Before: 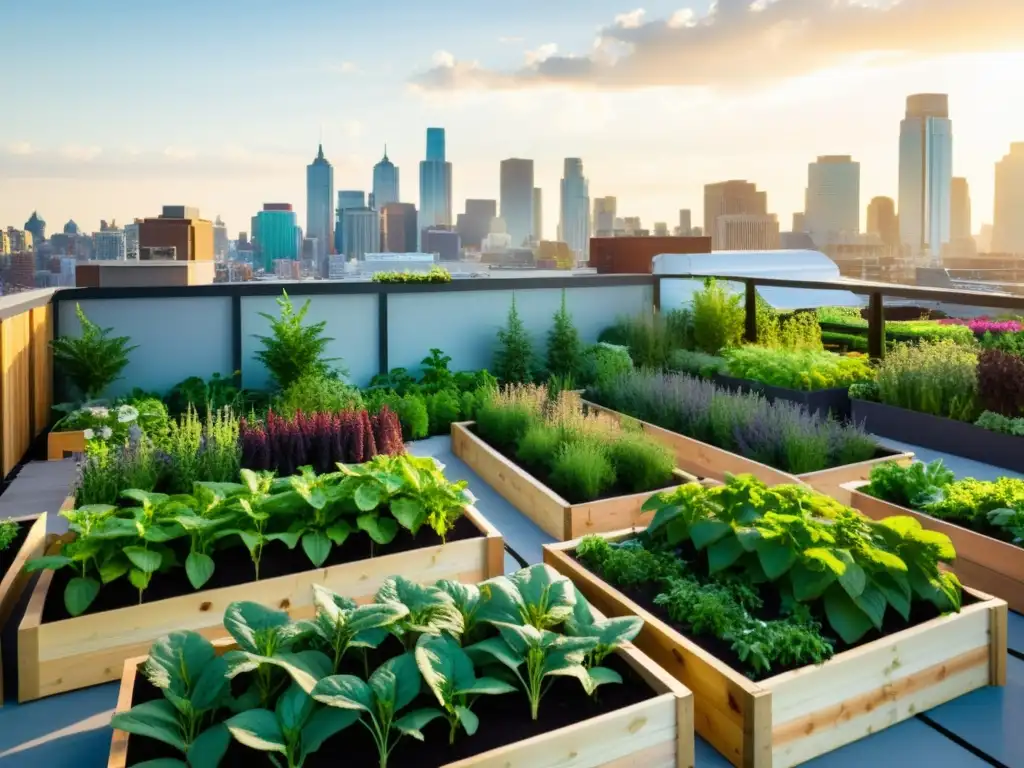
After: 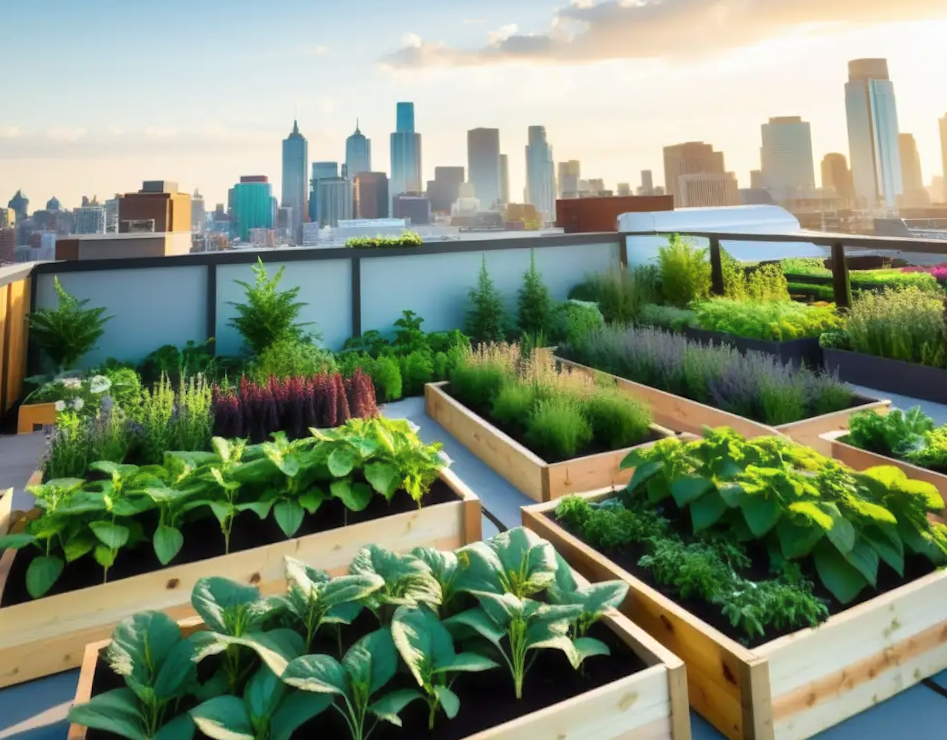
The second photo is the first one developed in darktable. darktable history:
rotate and perspective: rotation -1.68°, lens shift (vertical) -0.146, crop left 0.049, crop right 0.912, crop top 0.032, crop bottom 0.96
haze removal: strength -0.1, adaptive false
tone equalizer: on, module defaults
